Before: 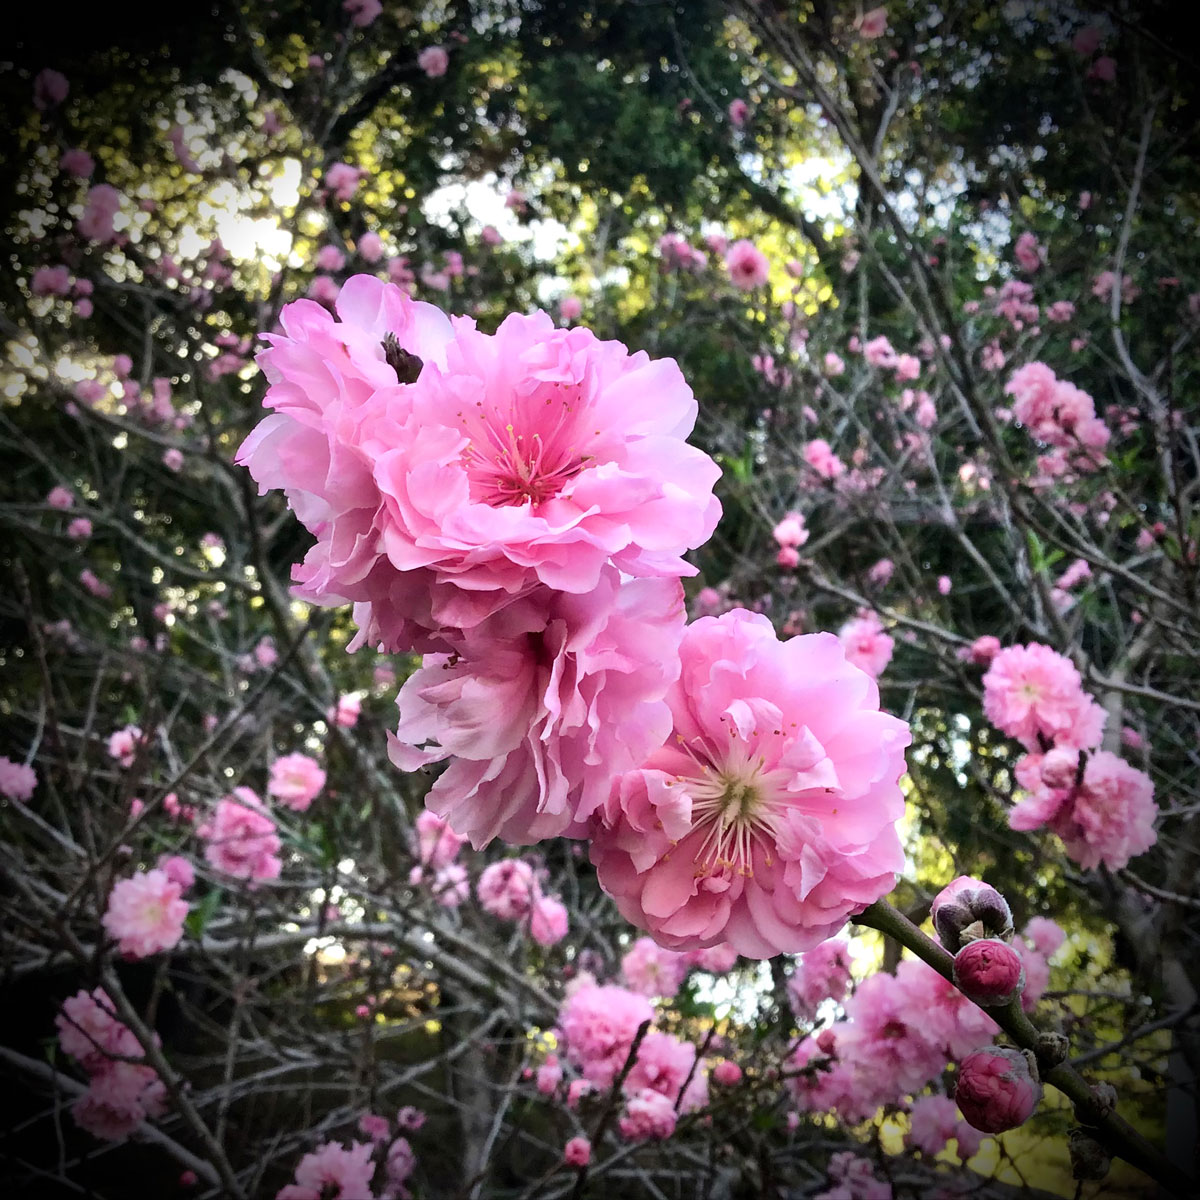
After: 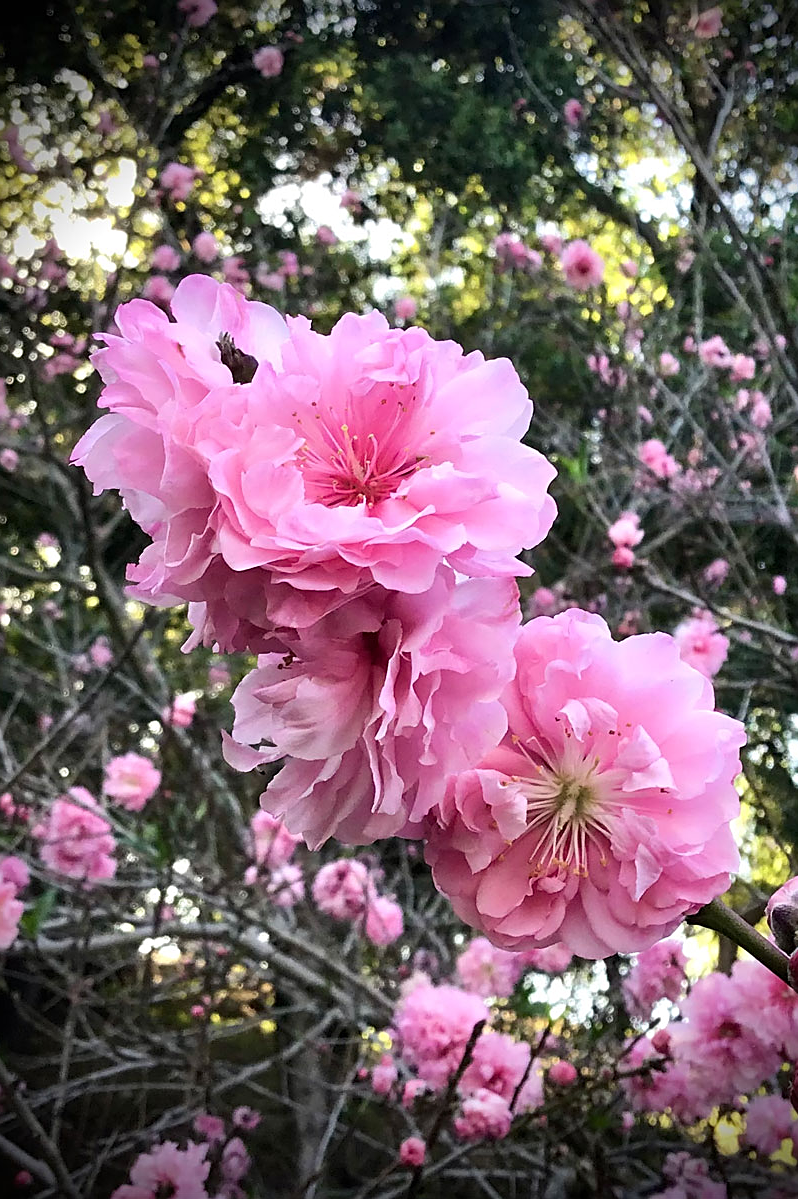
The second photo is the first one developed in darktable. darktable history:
sharpen: amount 0.5
crop and rotate: left 13.758%, right 19.722%
